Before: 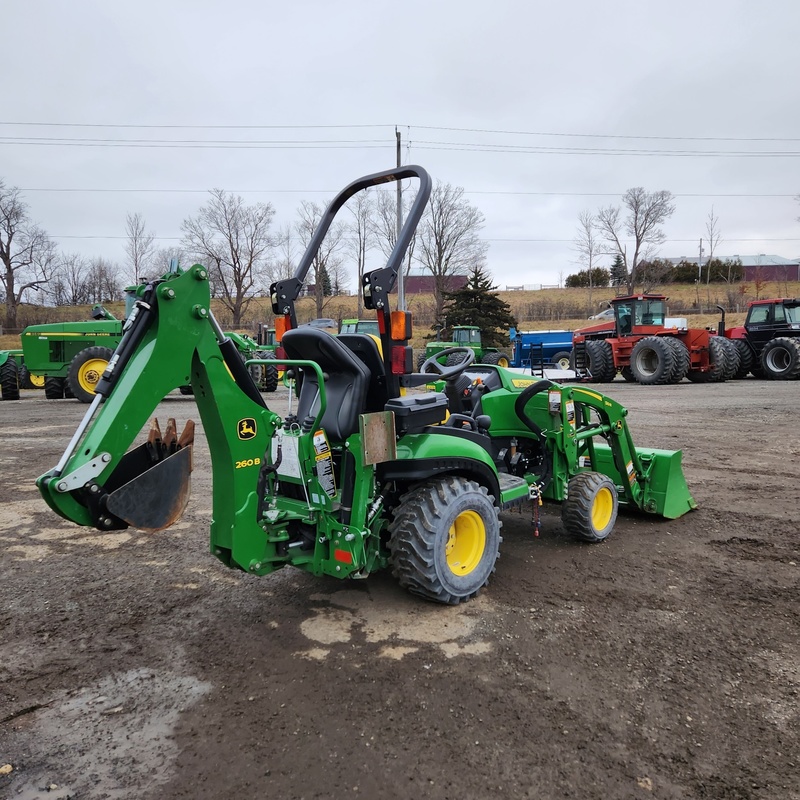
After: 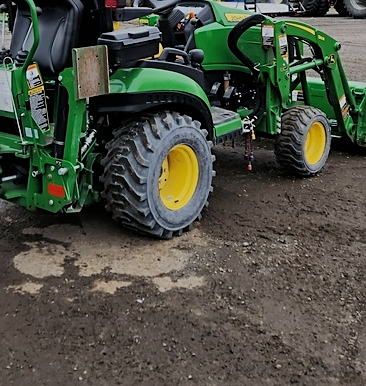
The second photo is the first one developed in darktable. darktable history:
sharpen: on, module defaults
crop: left 35.976%, top 45.819%, right 18.162%, bottom 5.807%
filmic rgb: black relative exposure -7.65 EV, white relative exposure 4.56 EV, hardness 3.61
